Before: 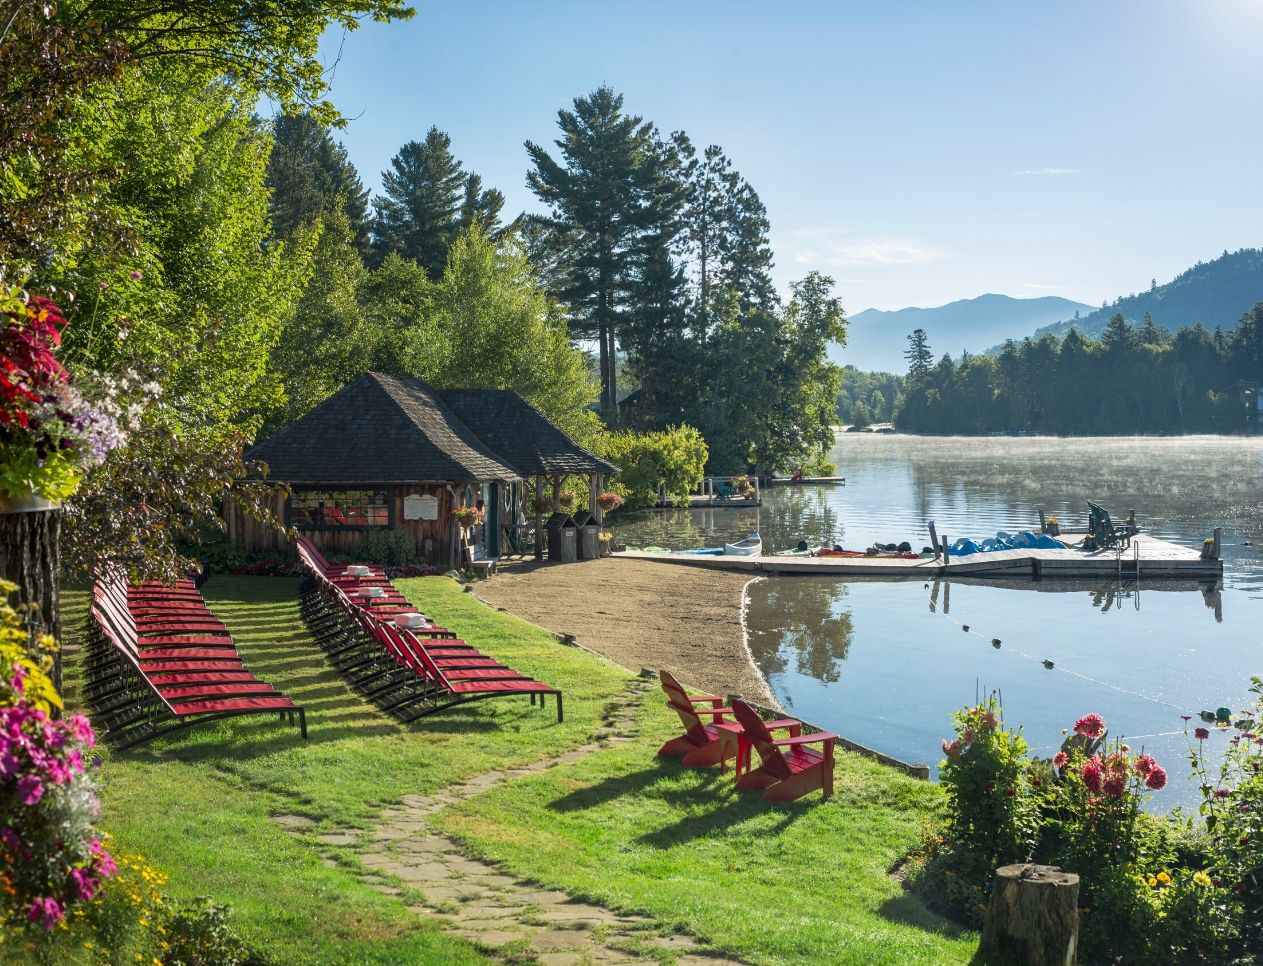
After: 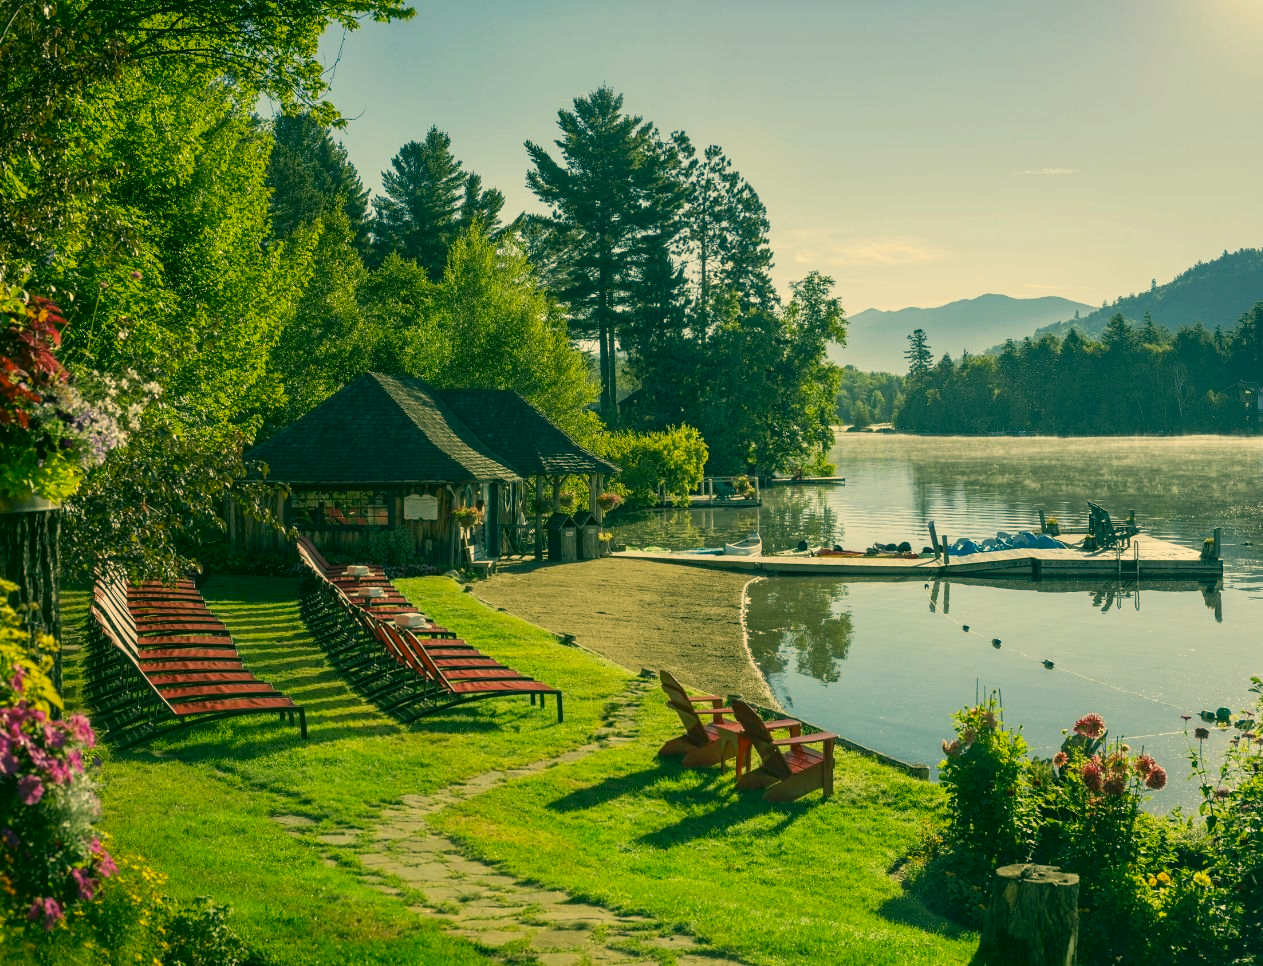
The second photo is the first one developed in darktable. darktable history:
exposure: exposure -0.242 EV, compensate highlight preservation false
color correction: highlights a* 5.62, highlights b* 33.57, shadows a* -25.86, shadows b* 4.02
